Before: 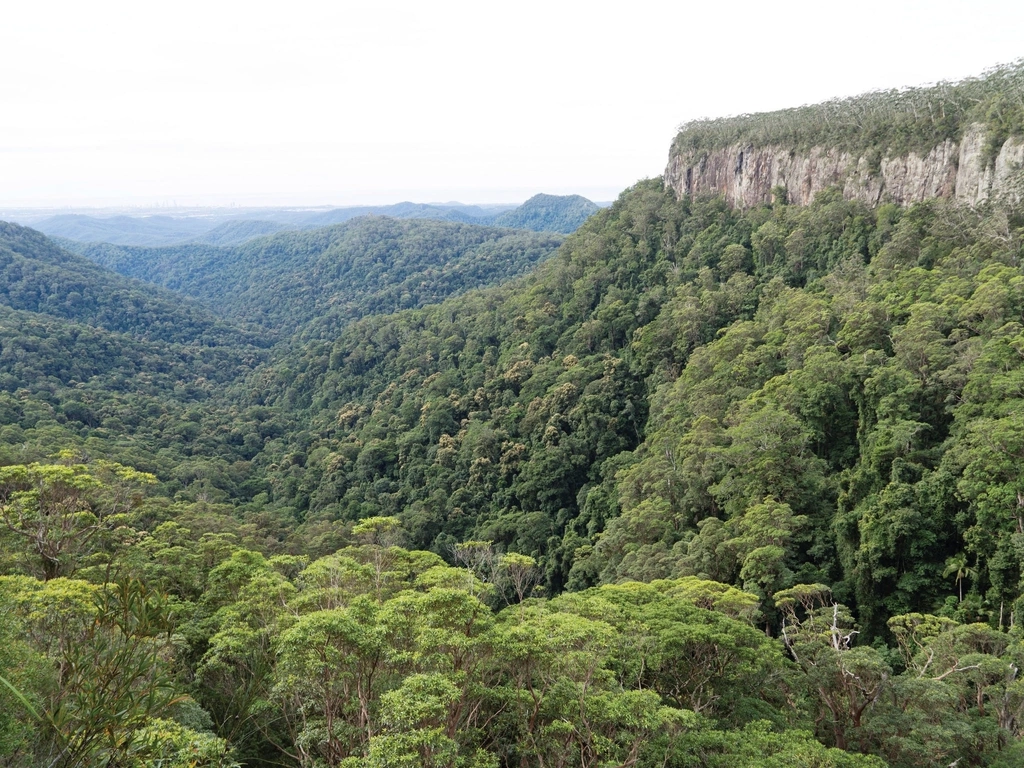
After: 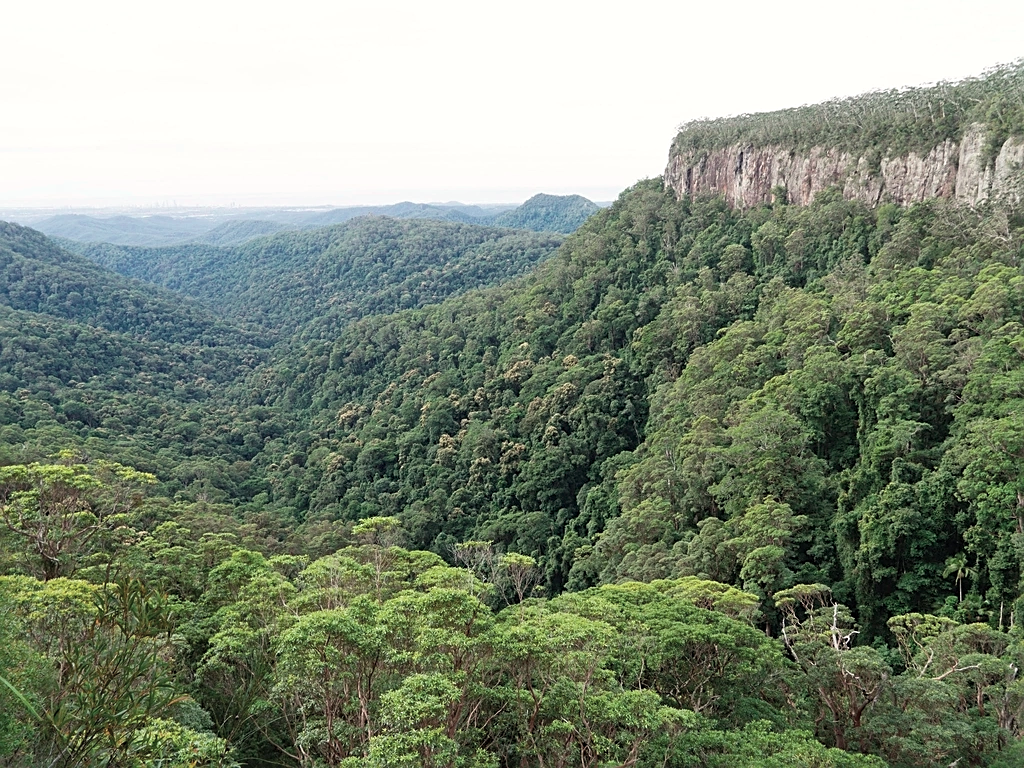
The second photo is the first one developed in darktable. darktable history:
color contrast: blue-yellow contrast 0.62
sharpen: on, module defaults
color balance rgb: linear chroma grading › global chroma 8.33%, perceptual saturation grading › global saturation 18.52%, global vibrance 7.87%
color correction: highlights b* 3
